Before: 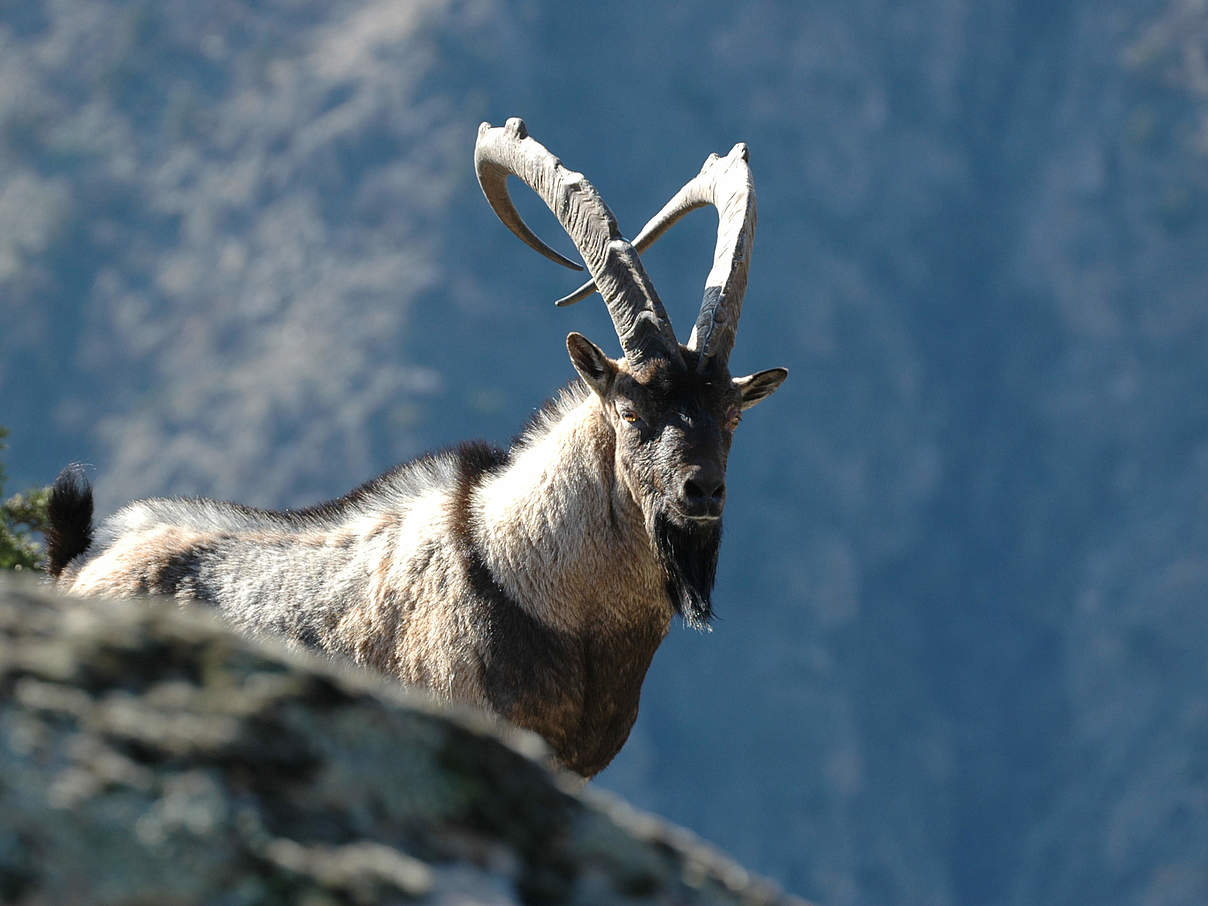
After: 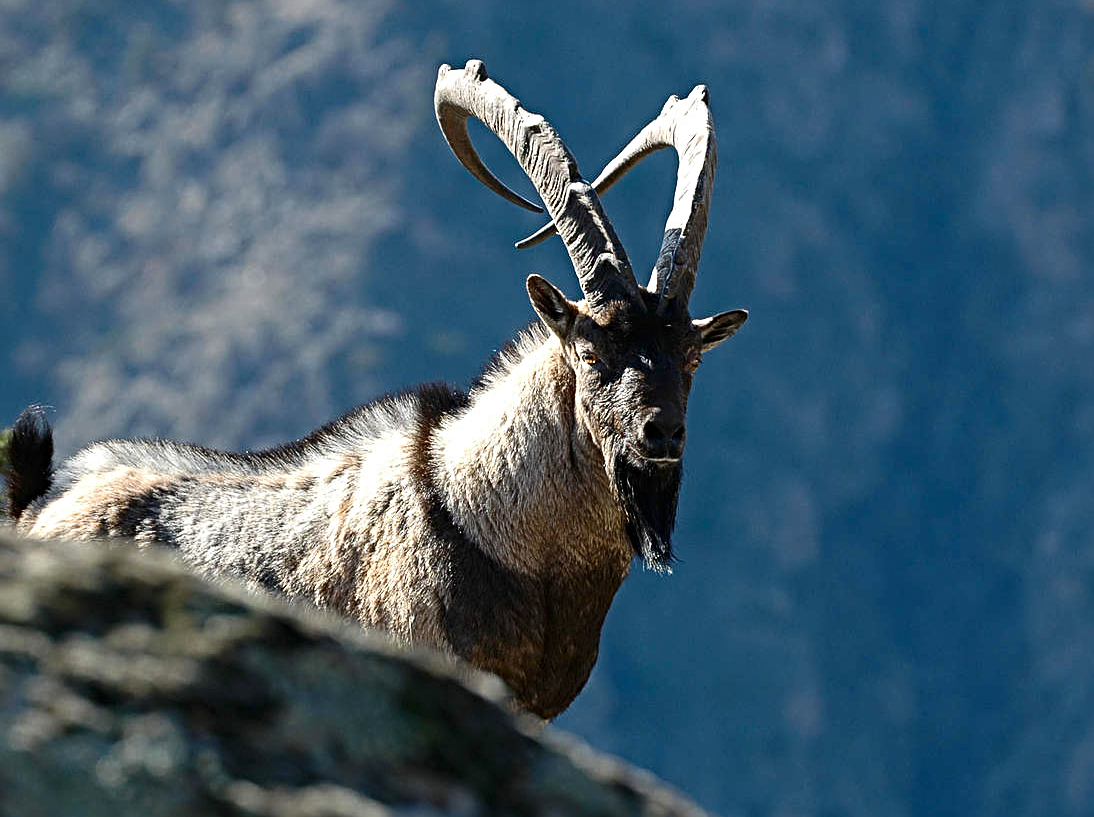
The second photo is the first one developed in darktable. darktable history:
sharpen: radius 4.886
crop: left 3.333%, top 6.451%, right 6.061%, bottom 3.305%
contrast brightness saturation: contrast 0.126, brightness -0.059, saturation 0.161
